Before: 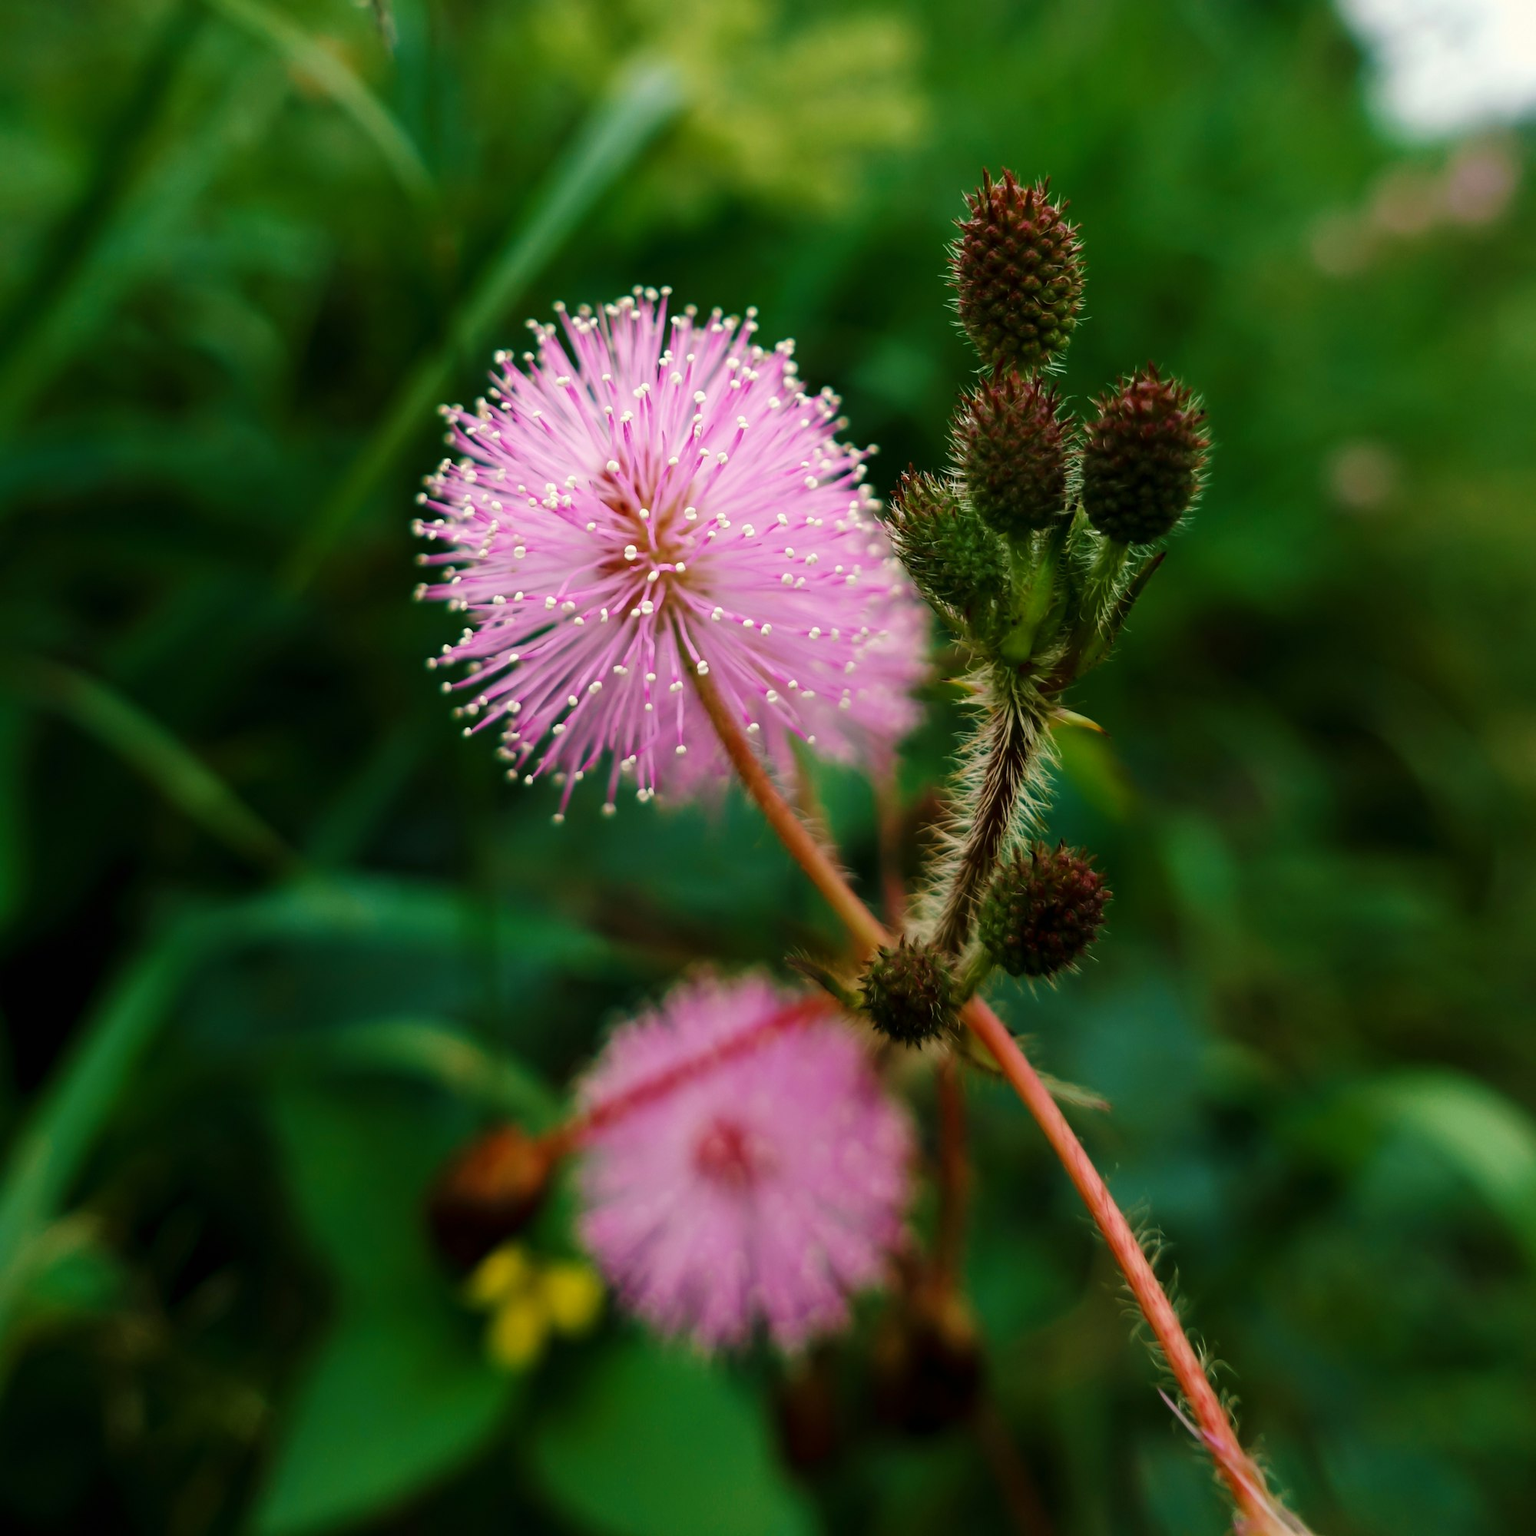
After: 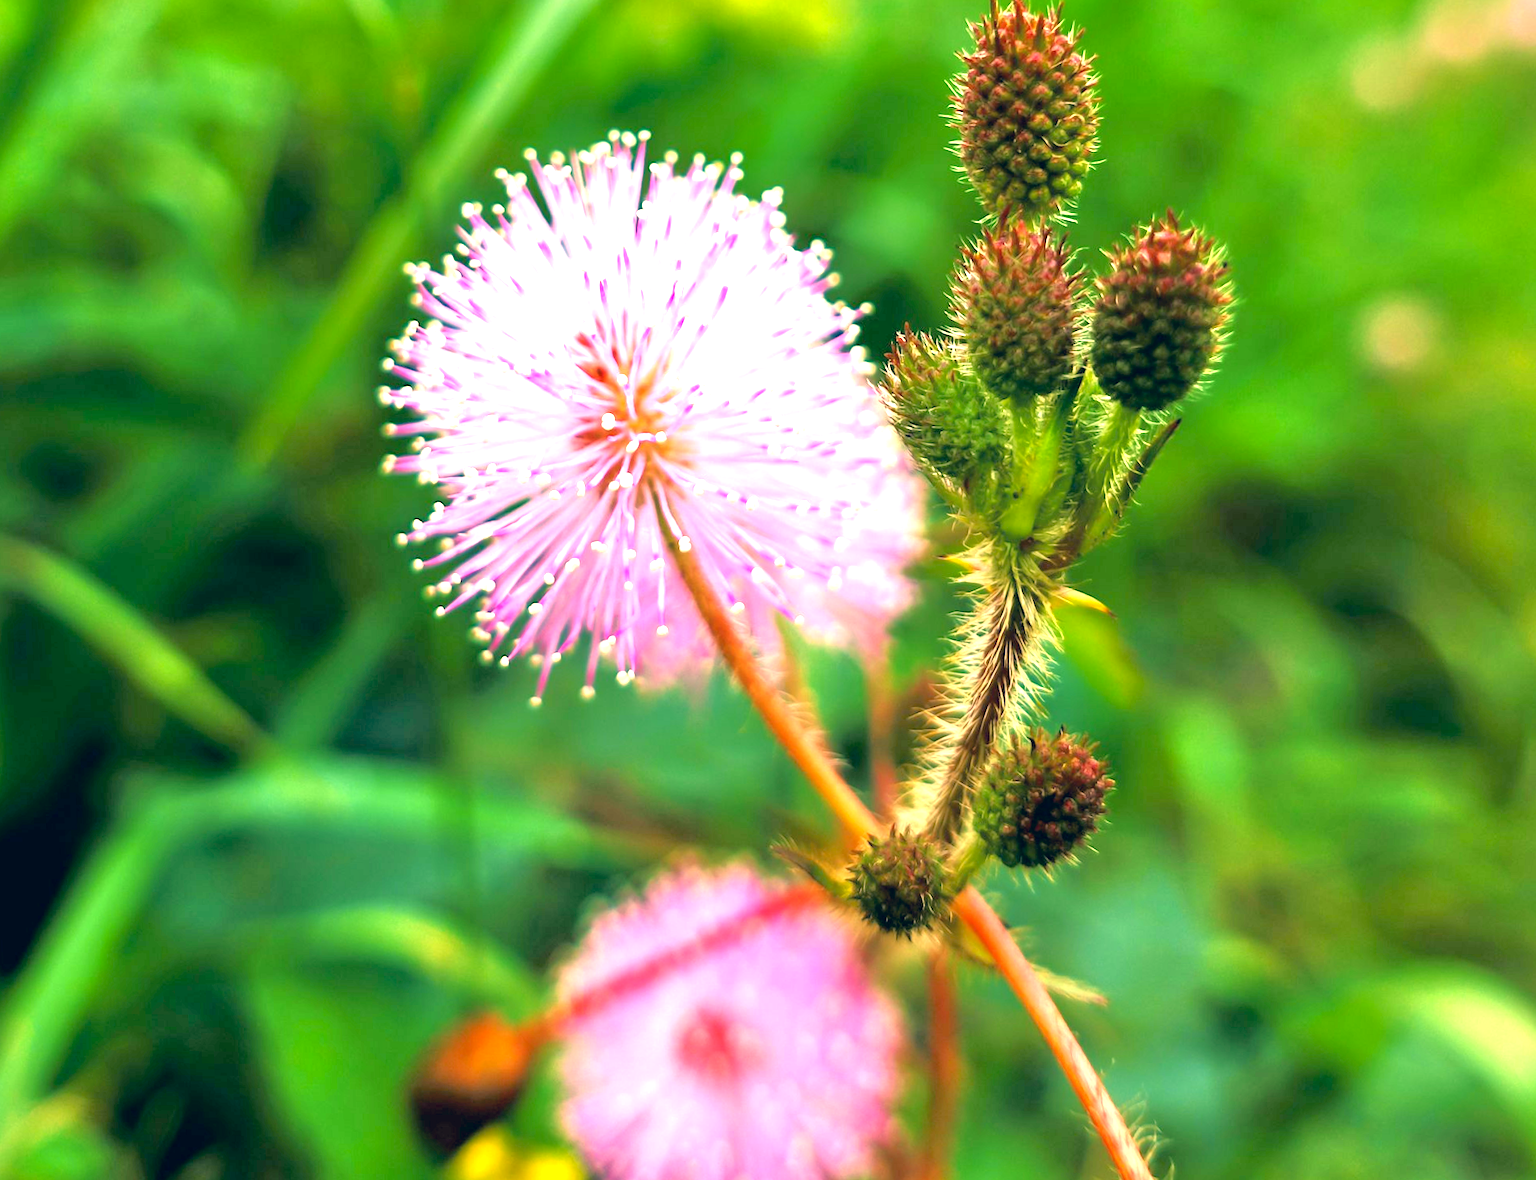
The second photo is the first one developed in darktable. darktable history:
crop: top 11.038%, bottom 13.962%
tone equalizer: -7 EV 0.15 EV, -6 EV 0.6 EV, -5 EV 1.15 EV, -4 EV 1.33 EV, -3 EV 1.15 EV, -2 EV 0.6 EV, -1 EV 0.15 EV, mask exposure compensation -0.5 EV
color correction: highlights a* 10.32, highlights b* 14.66, shadows a* -9.59, shadows b* -15.02
rotate and perspective: rotation 0.074°, lens shift (vertical) 0.096, lens shift (horizontal) -0.041, crop left 0.043, crop right 0.952, crop top 0.024, crop bottom 0.979
exposure: black level correction 0, exposure 1.9 EV, compensate highlight preservation false
